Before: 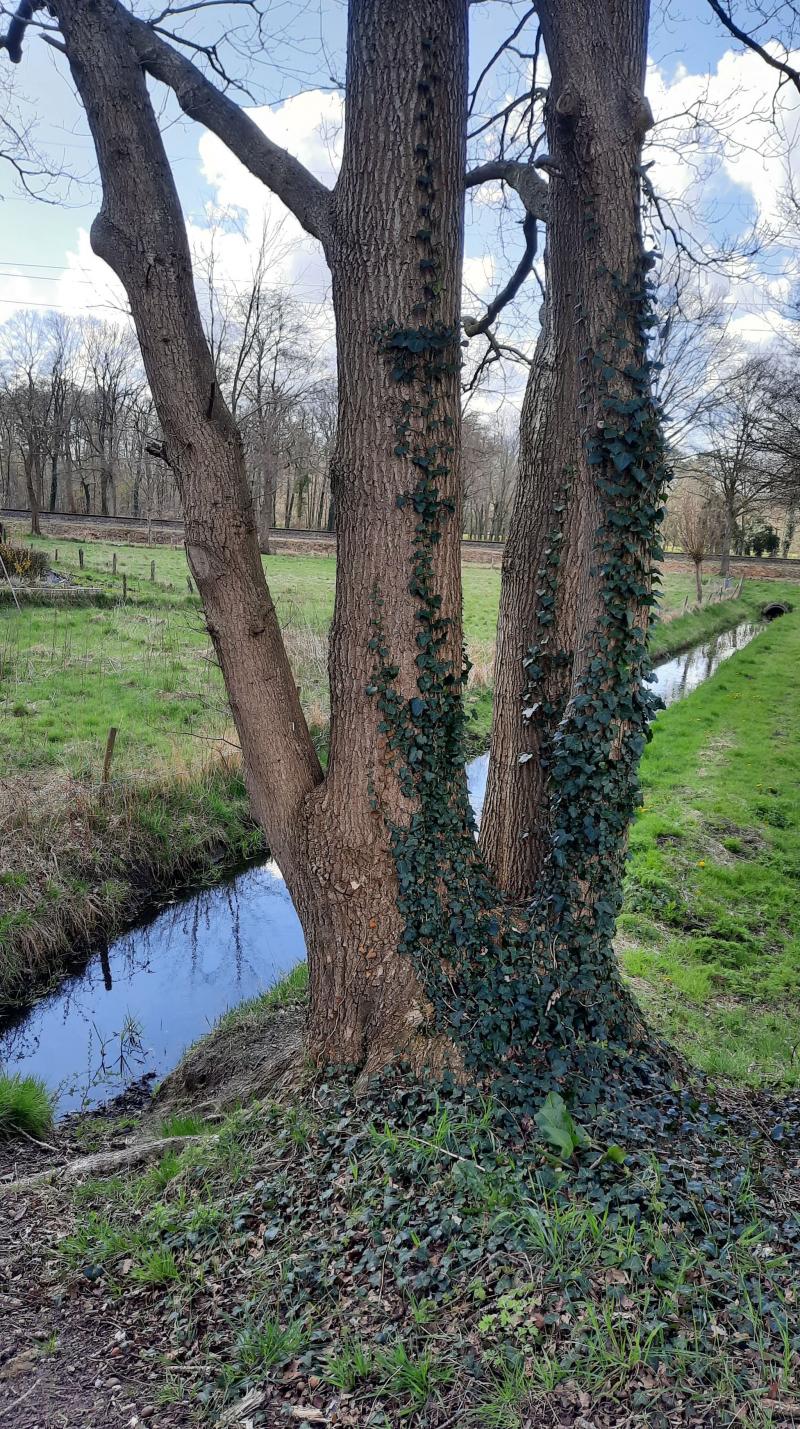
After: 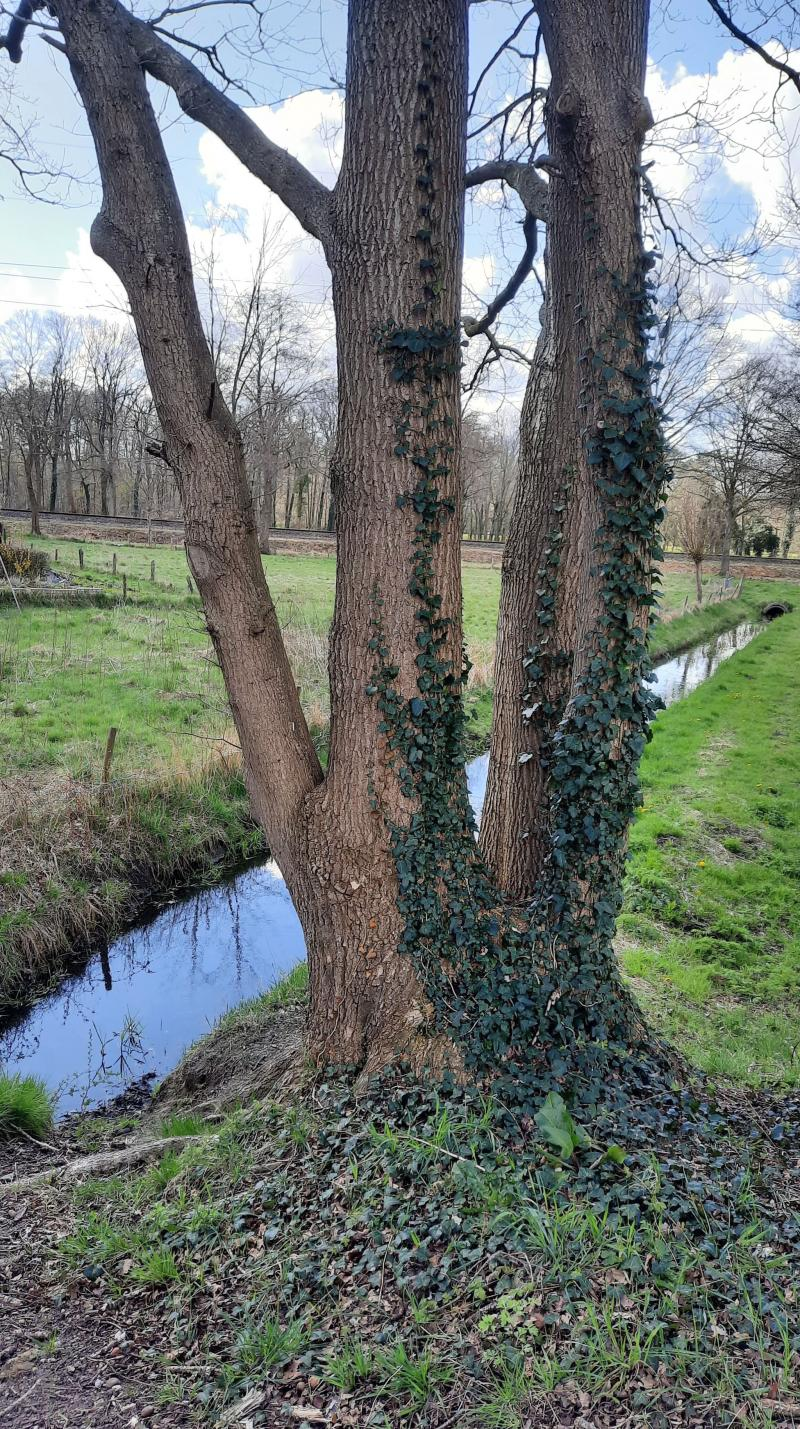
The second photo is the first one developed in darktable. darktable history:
contrast brightness saturation: contrast 0.052, brightness 0.056, saturation 0.012
